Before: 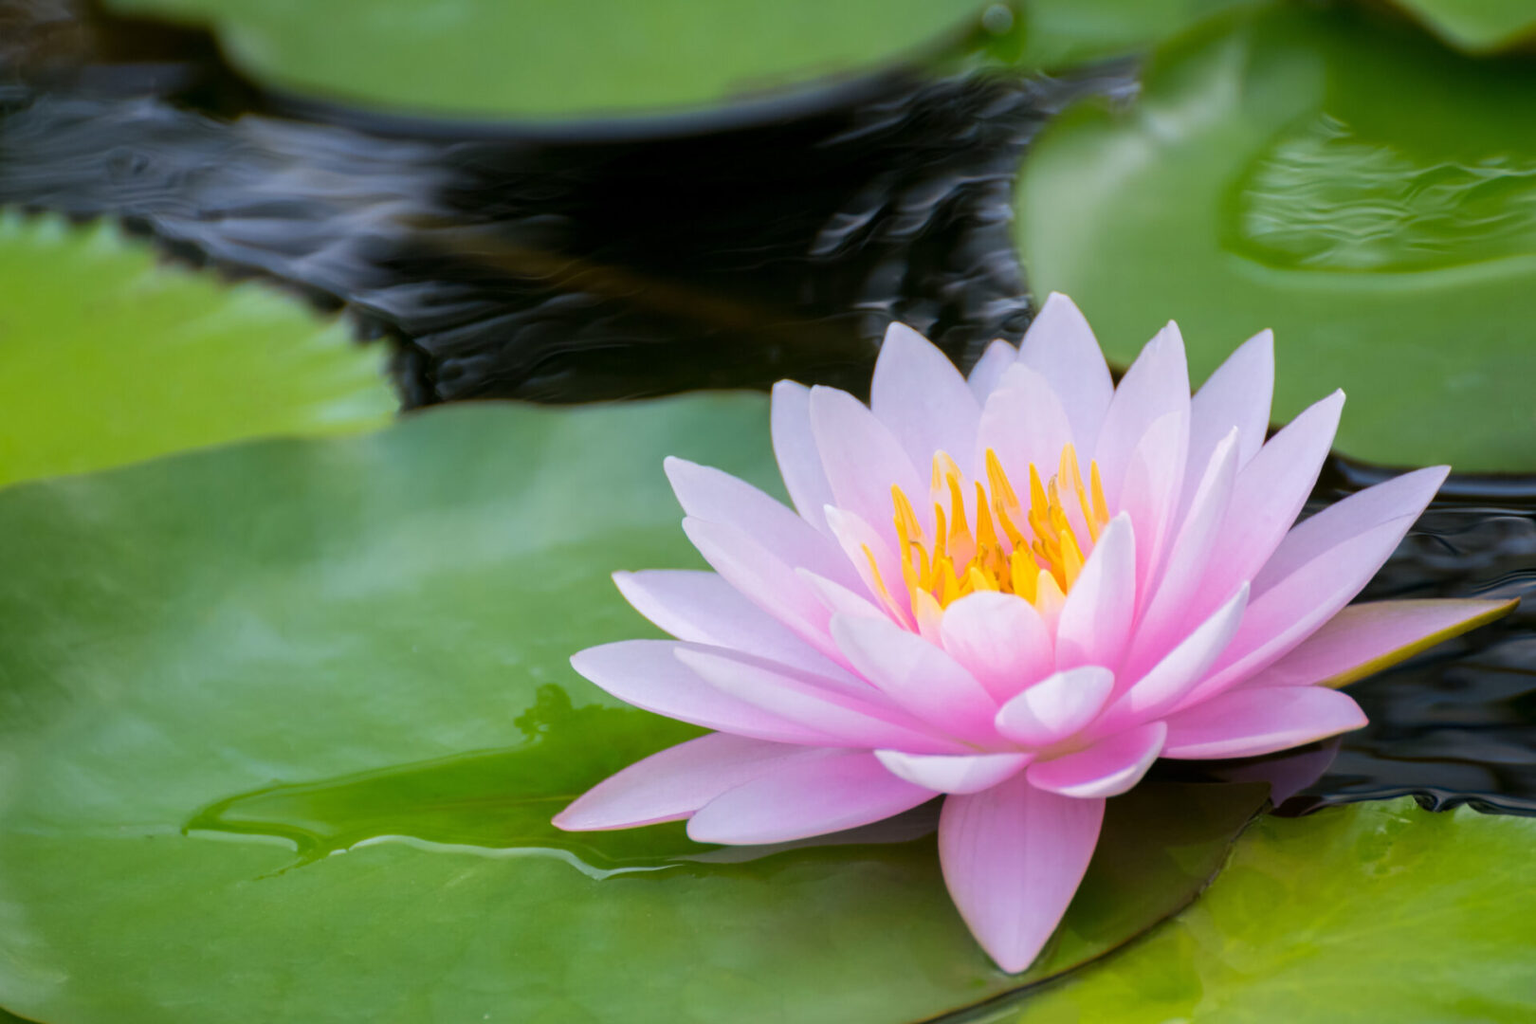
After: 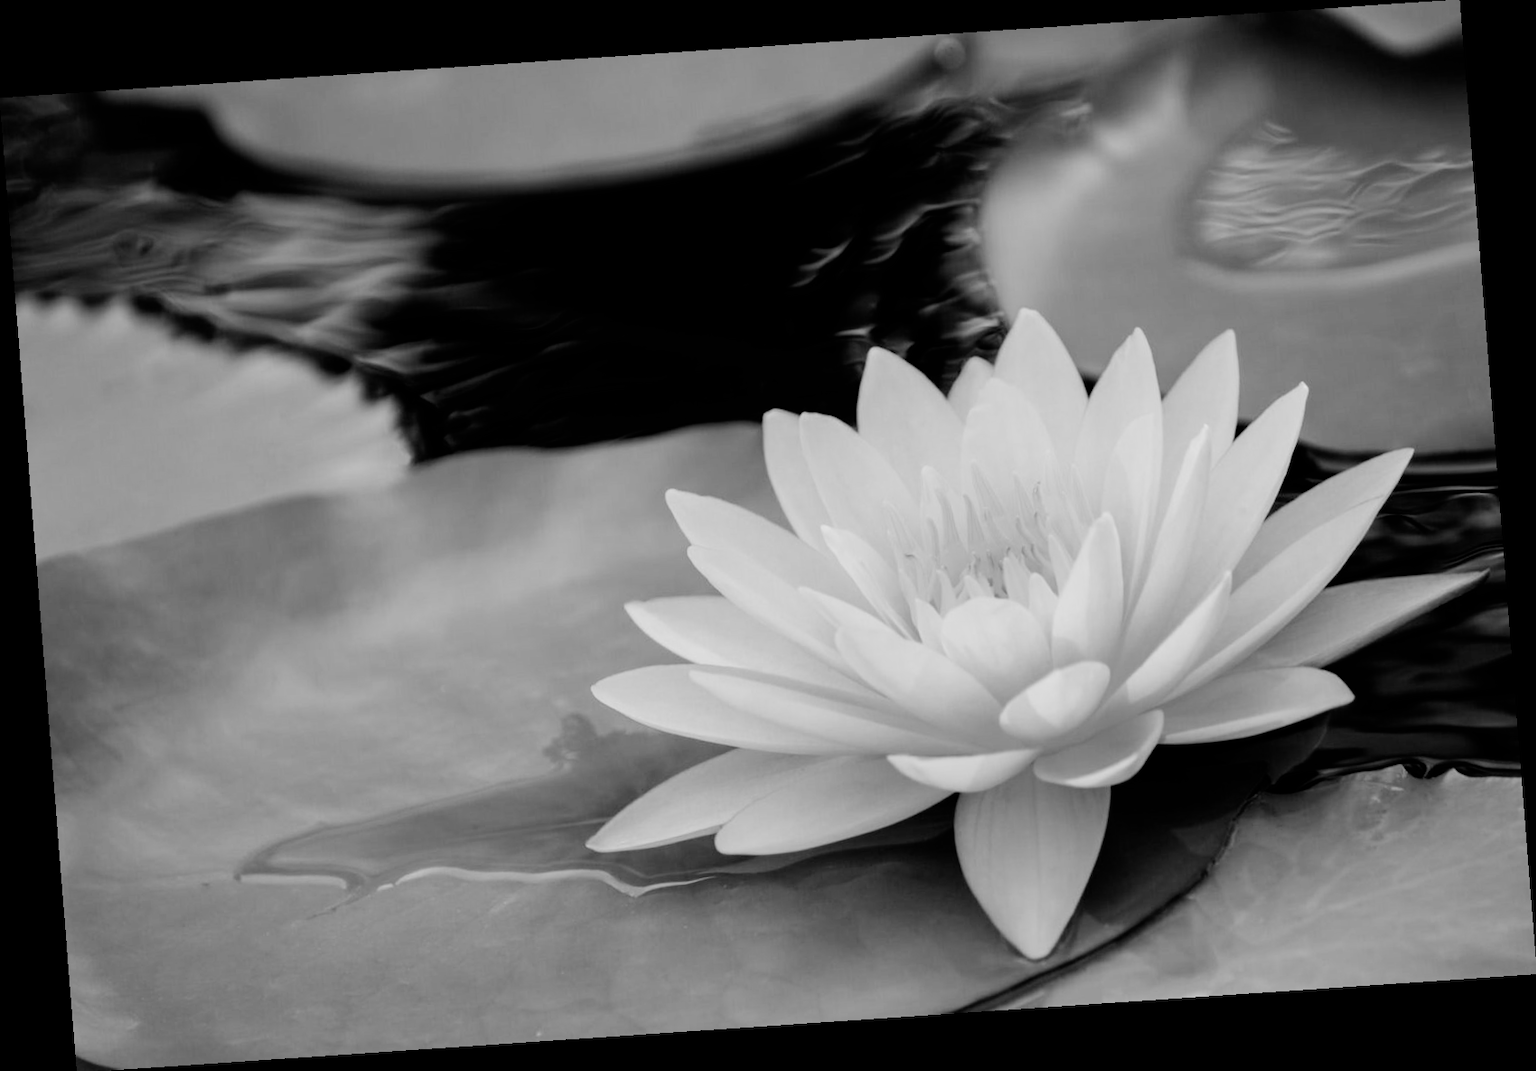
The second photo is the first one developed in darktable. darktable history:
monochrome: on, module defaults
color correction: highlights a* 17.03, highlights b* 0.205, shadows a* -15.38, shadows b* -14.56, saturation 1.5
rotate and perspective: rotation -4.2°, shear 0.006, automatic cropping off
filmic rgb: black relative exposure -5 EV, white relative exposure 3.5 EV, hardness 3.19, contrast 1.4, highlights saturation mix -30%
